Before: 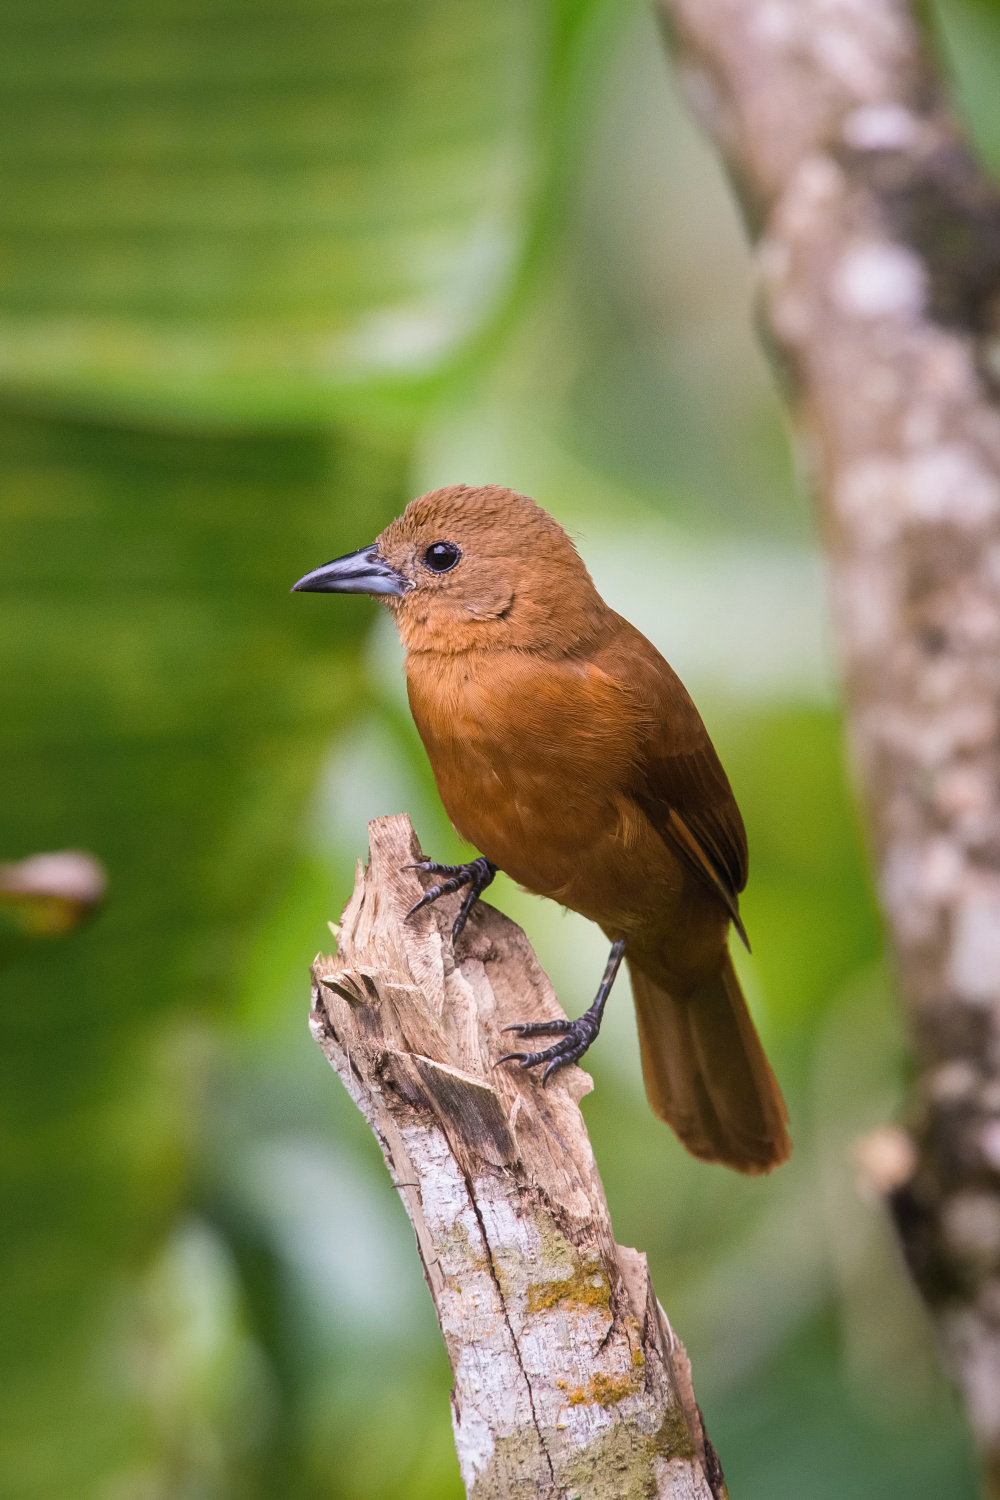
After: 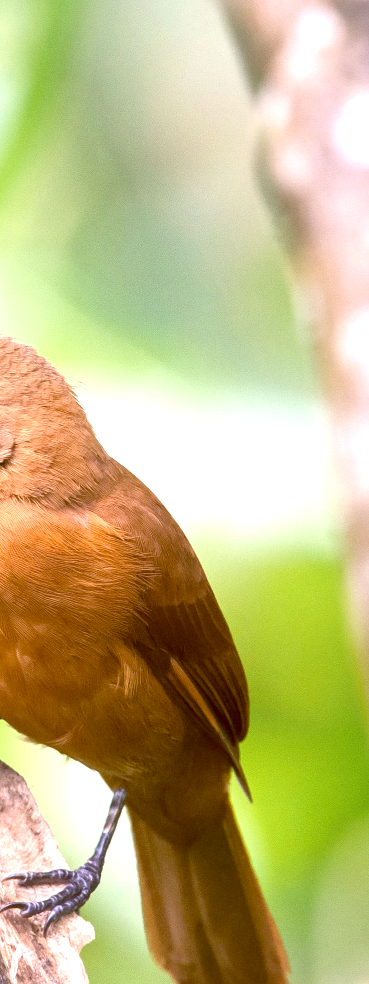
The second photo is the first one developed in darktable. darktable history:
exposure: black level correction 0, exposure 1.1 EV, compensate exposure bias true, compensate highlight preservation false
color balance: lift [1, 1.015, 1.004, 0.985], gamma [1, 0.958, 0.971, 1.042], gain [1, 0.956, 0.977, 1.044]
crop and rotate: left 49.936%, top 10.094%, right 13.136%, bottom 24.256%
